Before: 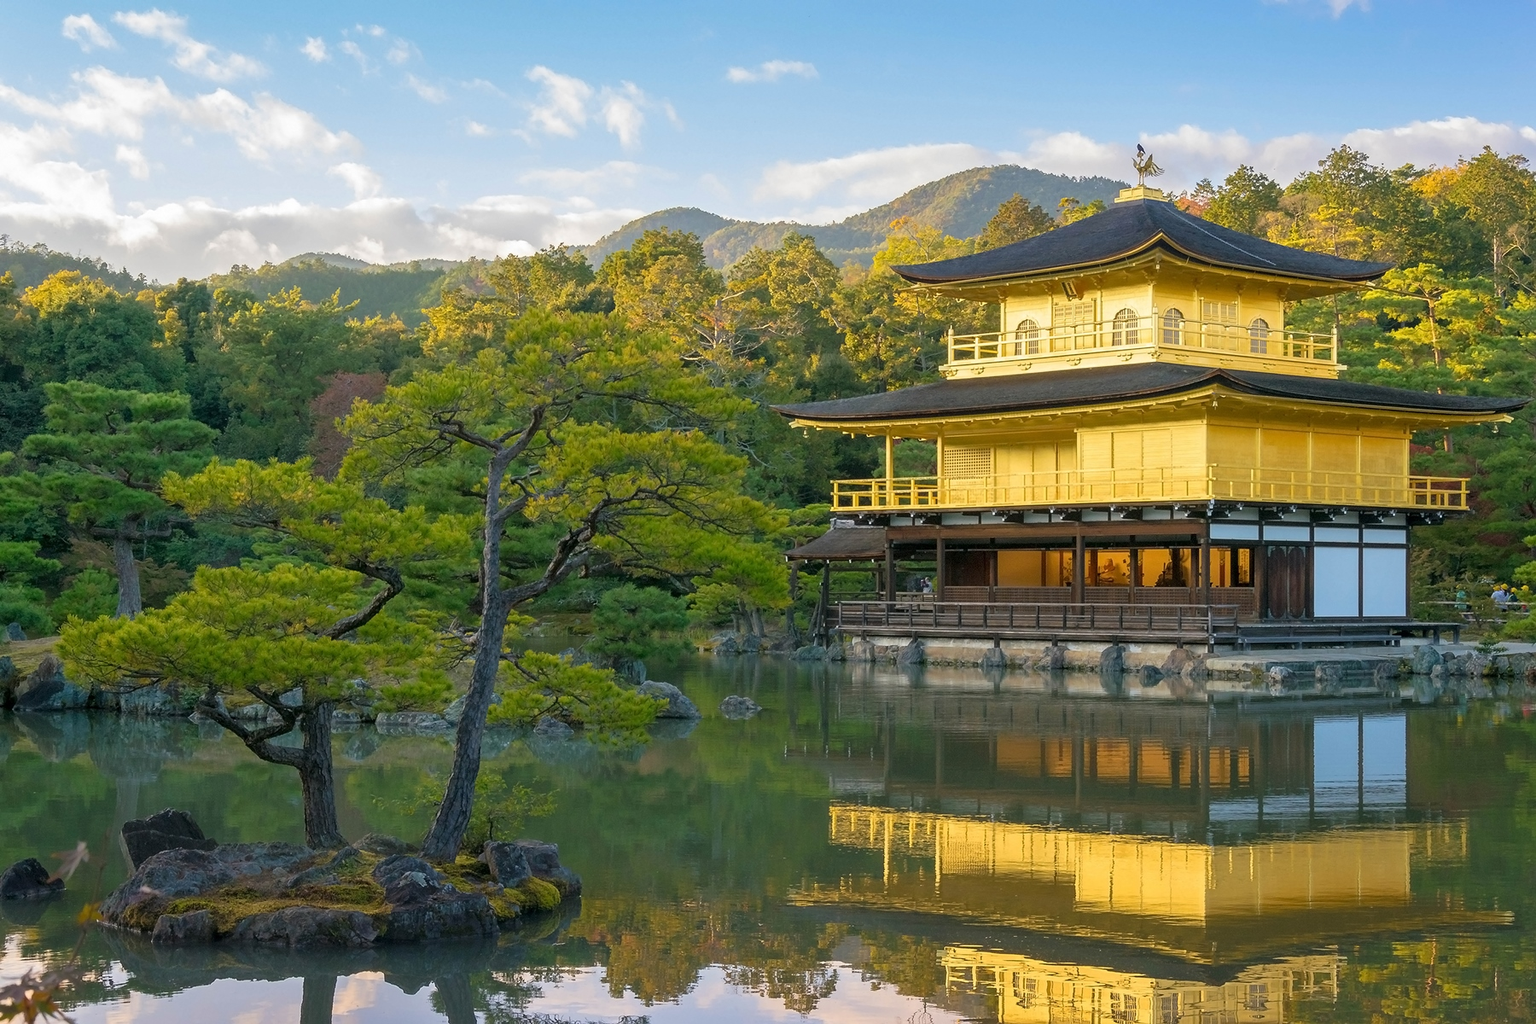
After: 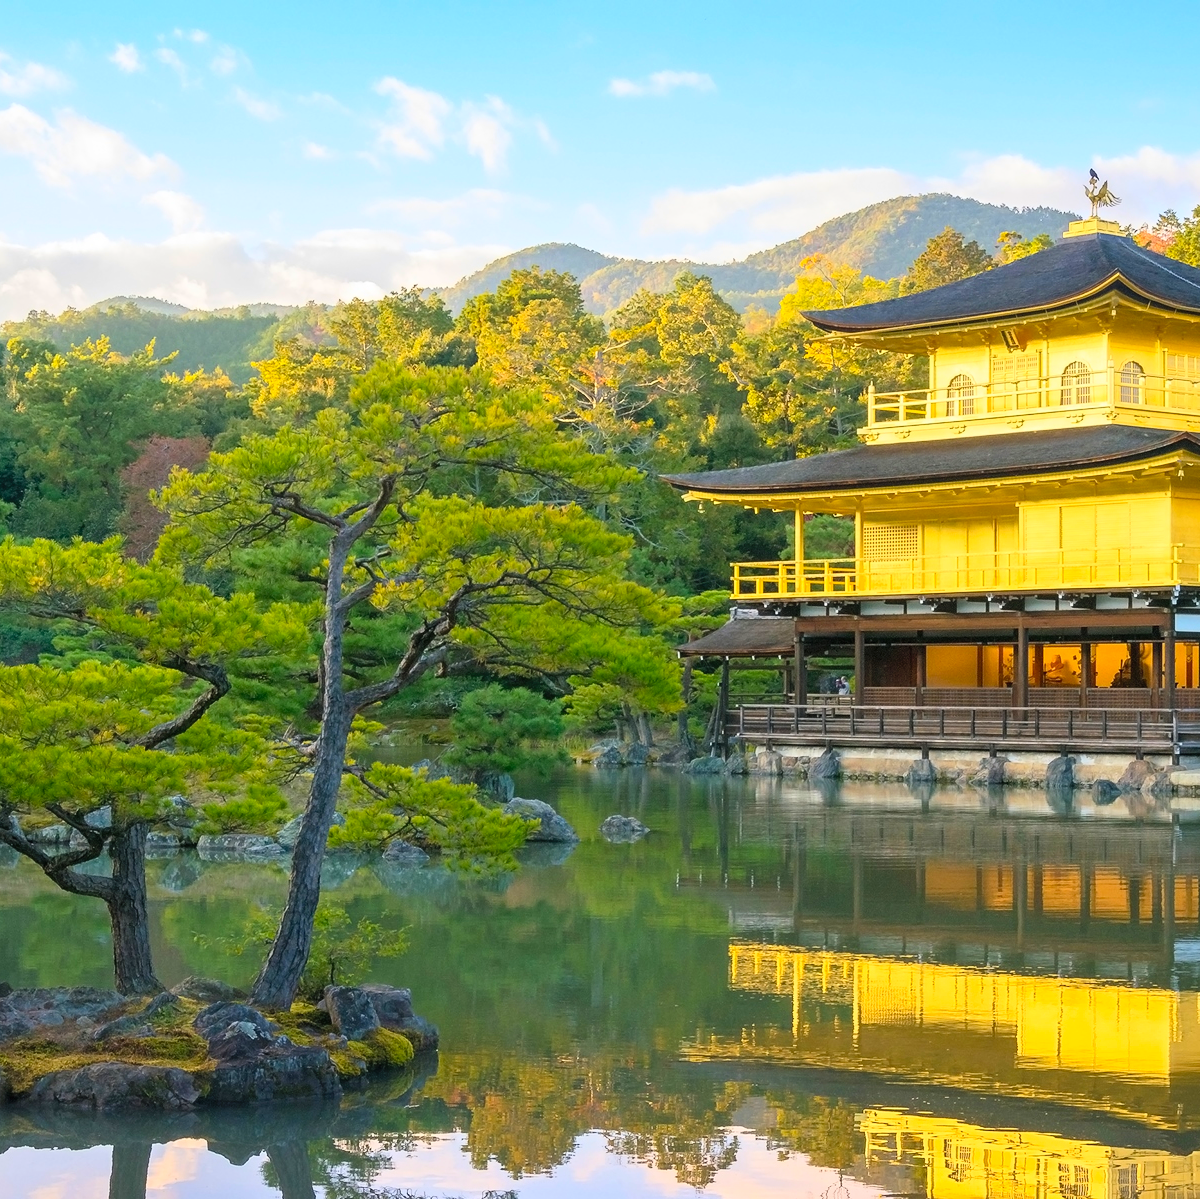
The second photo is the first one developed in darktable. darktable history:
crop and rotate: left 13.537%, right 19.796%
exposure: compensate highlight preservation false
contrast brightness saturation: contrast 0.24, brightness 0.26, saturation 0.39
